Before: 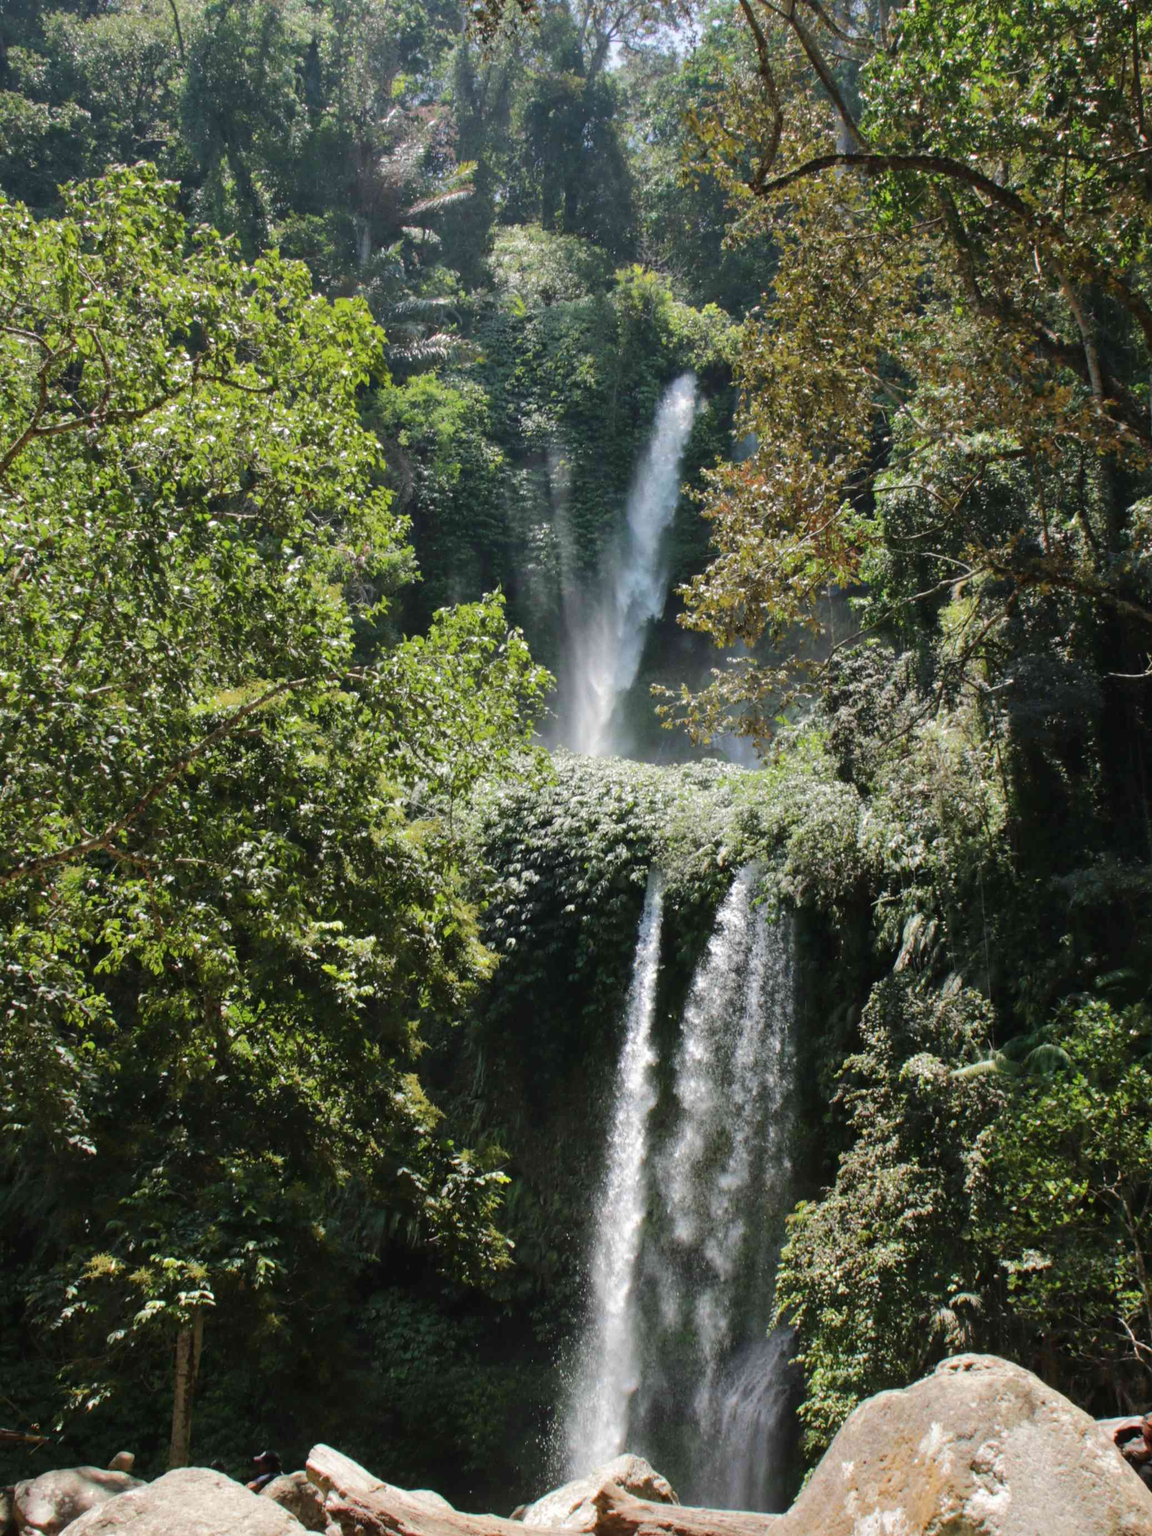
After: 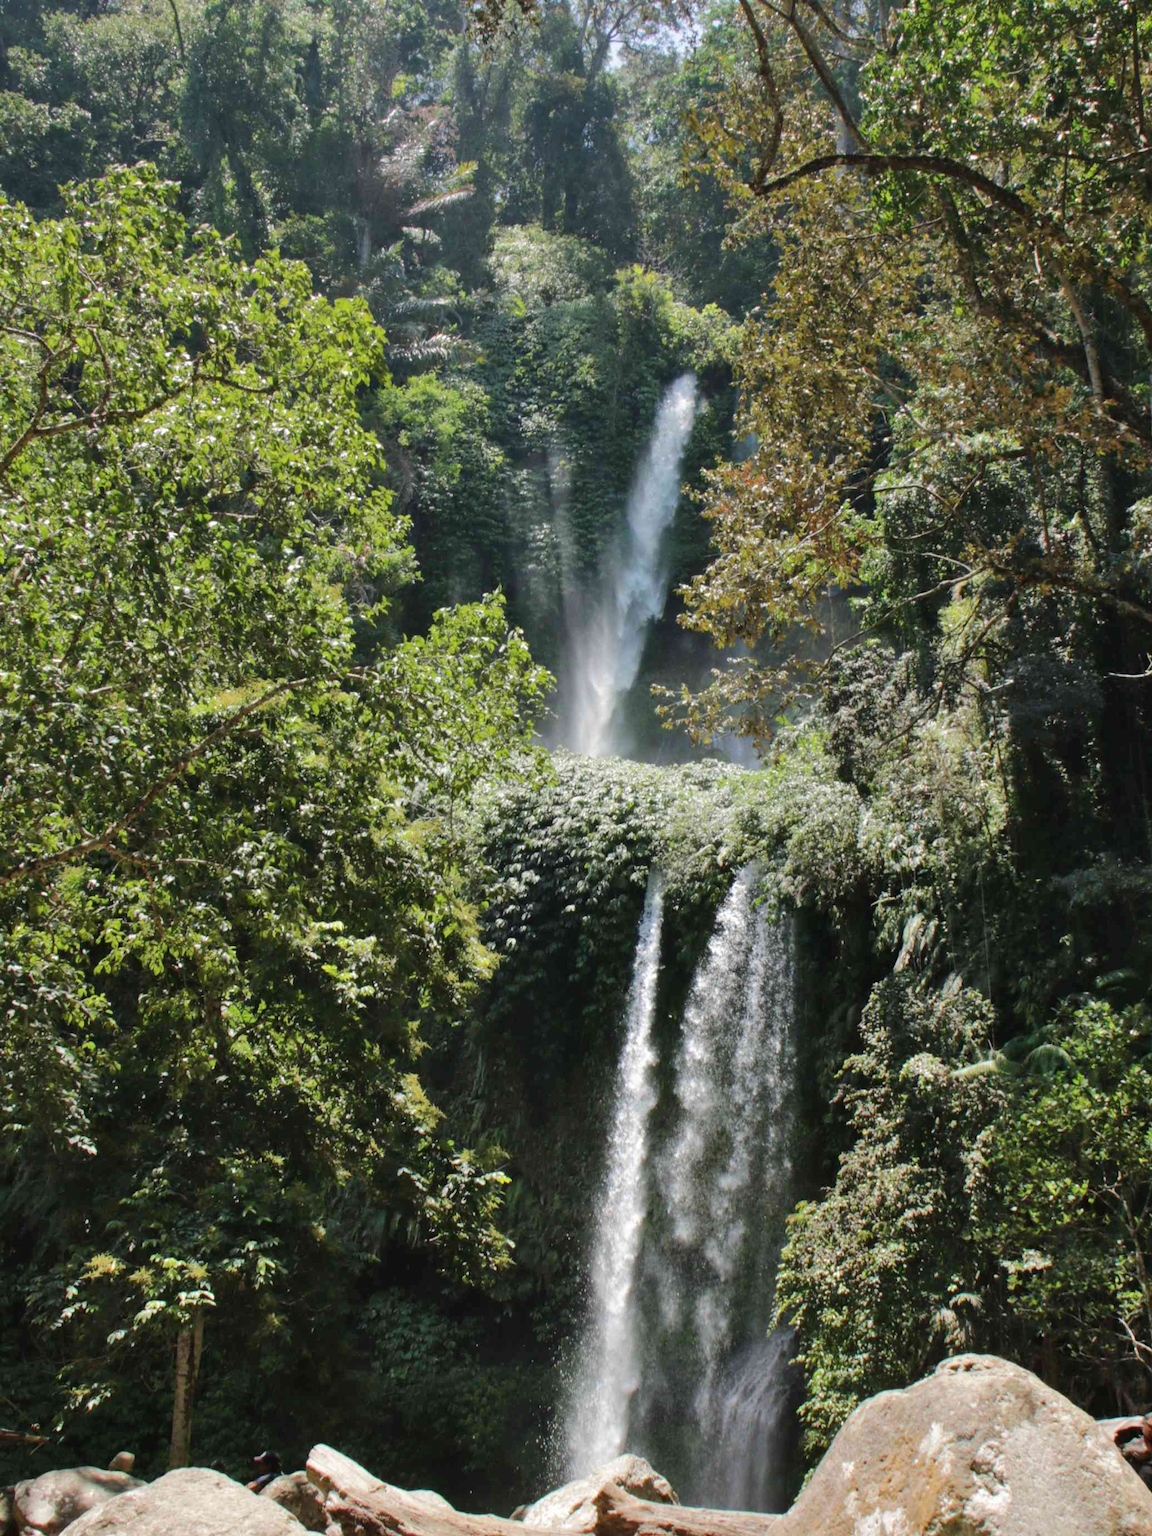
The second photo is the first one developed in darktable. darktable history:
shadows and highlights: shadows 37.09, highlights -28.15, soften with gaussian
